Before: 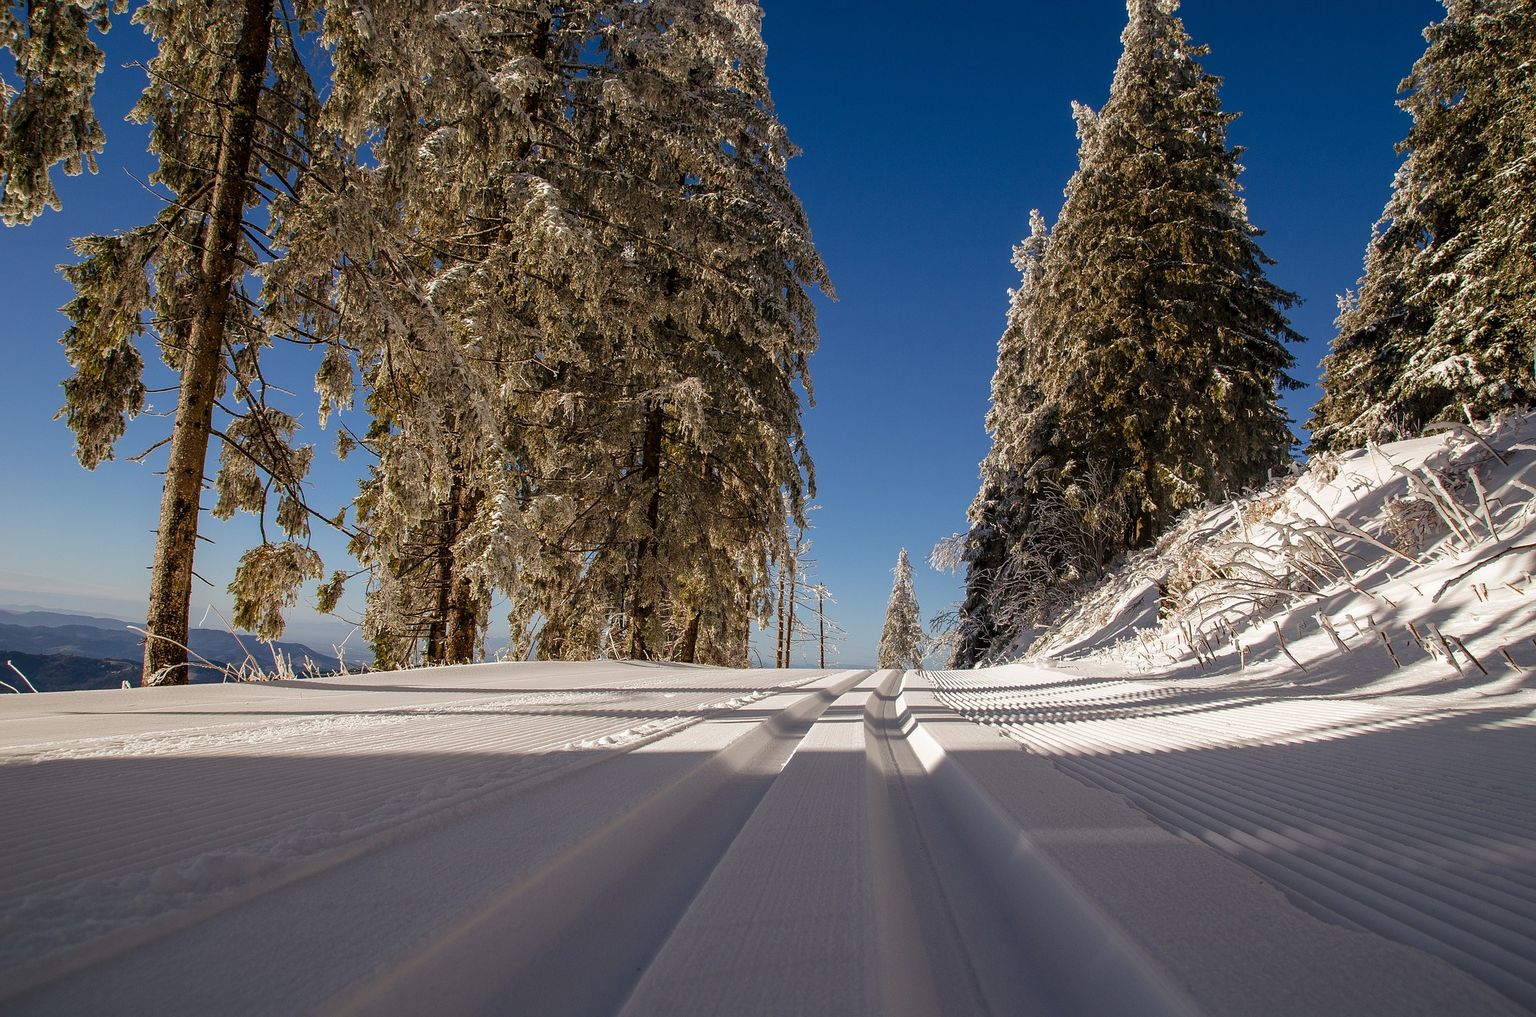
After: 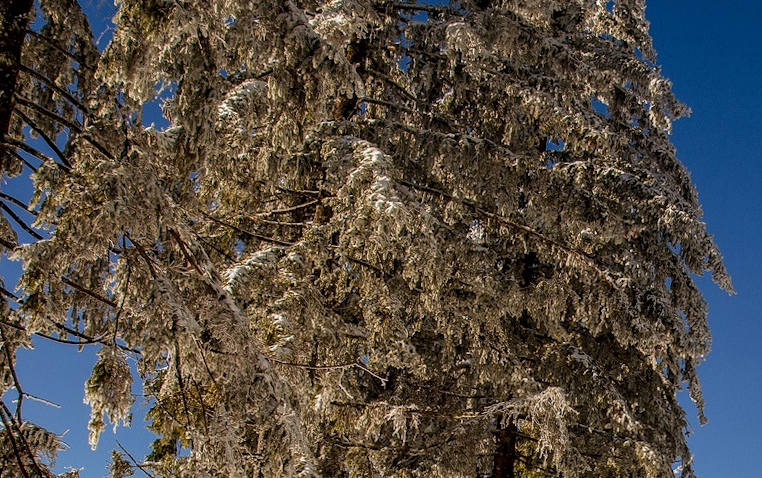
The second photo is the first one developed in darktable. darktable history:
local contrast: on, module defaults
crop: left 15.452%, top 5.459%, right 43.956%, bottom 56.62%
rotate and perspective: rotation 0.226°, lens shift (vertical) -0.042, crop left 0.023, crop right 0.982, crop top 0.006, crop bottom 0.994
